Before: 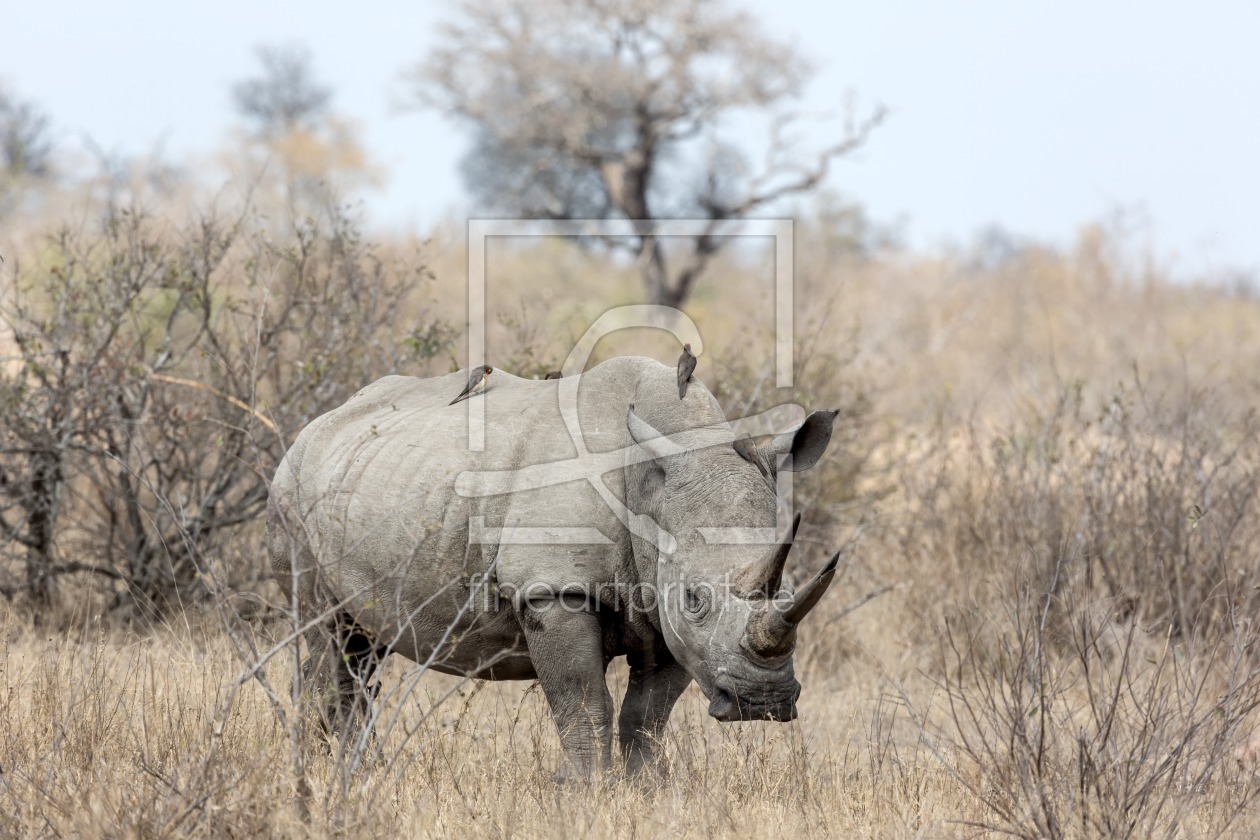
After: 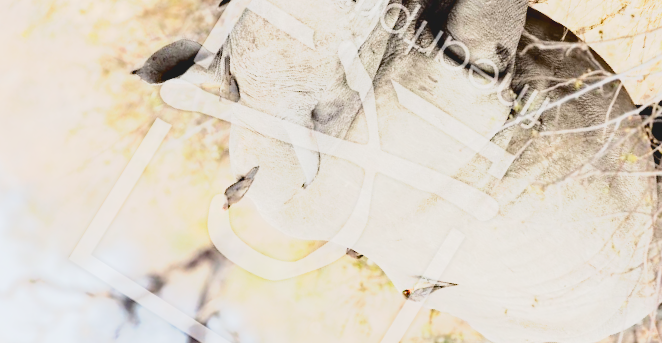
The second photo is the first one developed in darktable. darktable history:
haze removal: compatibility mode true, adaptive false
color zones: curves: ch0 [(0, 0.5) (0.143, 0.52) (0.286, 0.5) (0.429, 0.5) (0.571, 0.5) (0.714, 0.5) (0.857, 0.5) (1, 0.5)]; ch1 [(0, 0.489) (0.155, 0.45) (0.286, 0.466) (0.429, 0.5) (0.571, 0.5) (0.714, 0.5) (0.857, 0.5) (1, 0.489)]
crop and rotate: angle 147.88°, left 9.172%, top 15.593%, right 4.382%, bottom 17.167%
tone curve: curves: ch0 [(0, 0) (0.003, 0.075) (0.011, 0.079) (0.025, 0.079) (0.044, 0.082) (0.069, 0.085) (0.1, 0.089) (0.136, 0.096) (0.177, 0.105) (0.224, 0.14) (0.277, 0.202) (0.335, 0.304) (0.399, 0.417) (0.468, 0.521) (0.543, 0.636) (0.623, 0.726) (0.709, 0.801) (0.801, 0.878) (0.898, 0.927) (1, 1)], color space Lab, independent channels, preserve colors none
exposure: black level correction 0, exposure 1.194 EV, compensate highlight preservation false
color balance rgb: highlights gain › chroma 0.209%, highlights gain › hue 331.7°, perceptual saturation grading › global saturation 17.395%, global vibrance 16.296%, saturation formula JzAzBz (2021)
base curve: curves: ch0 [(0, 0) (0.579, 0.807) (1, 1)], preserve colors none
contrast brightness saturation: contrast -0.293
